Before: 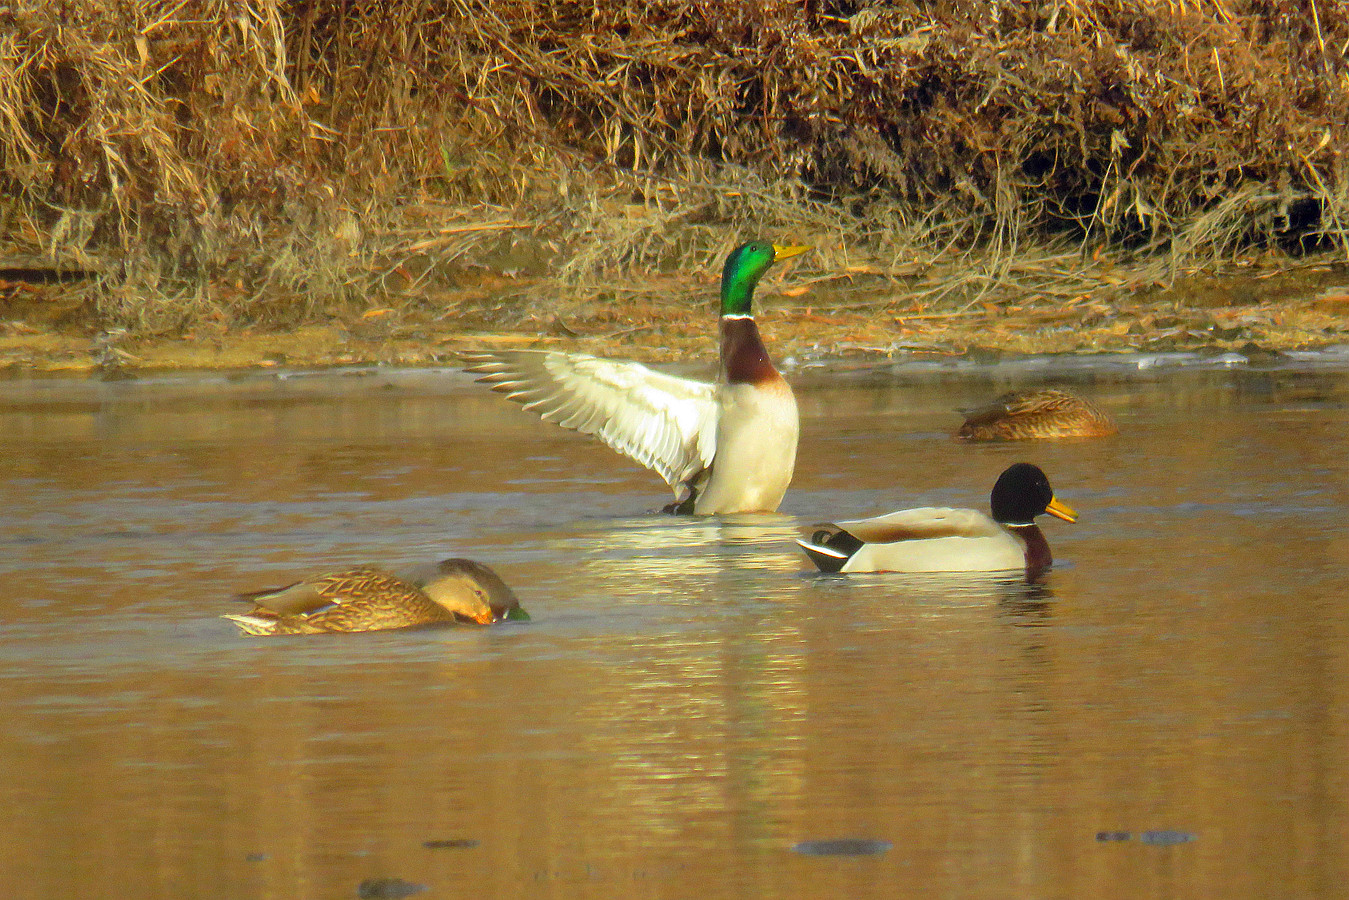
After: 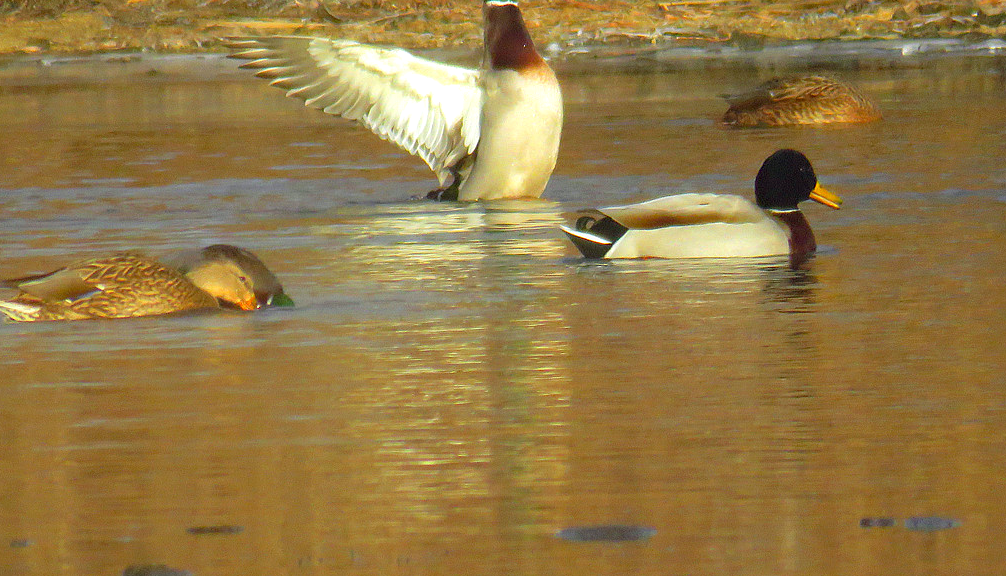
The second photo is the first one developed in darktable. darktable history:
crop and rotate: left 17.499%, top 34.97%, right 7.895%, bottom 0.967%
haze removal: compatibility mode true, adaptive false
